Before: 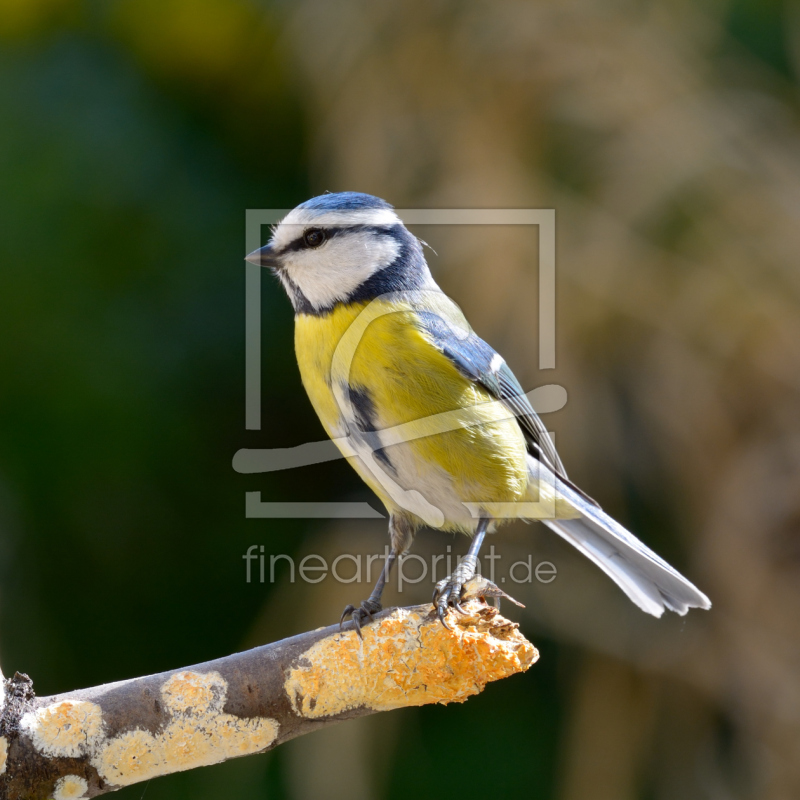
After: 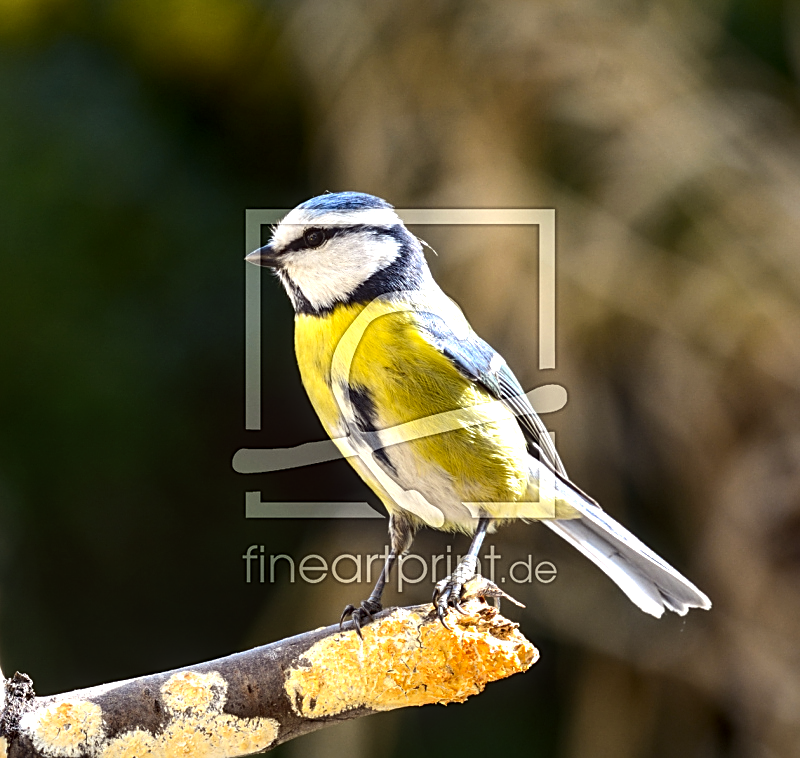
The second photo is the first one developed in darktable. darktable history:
color correction: highlights a* -1.09, highlights b* 4.62, shadows a* 3.54
sharpen: on, module defaults
crop and rotate: top 0.012%, bottom 5.222%
tone equalizer: -8 EV -1.11 EV, -7 EV -0.997 EV, -6 EV -0.876 EV, -5 EV -0.564 EV, -3 EV 0.572 EV, -2 EV 0.847 EV, -1 EV 0.998 EV, +0 EV 1.07 EV, edges refinement/feathering 500, mask exposure compensation -1.57 EV, preserve details no
local contrast: detail 130%
